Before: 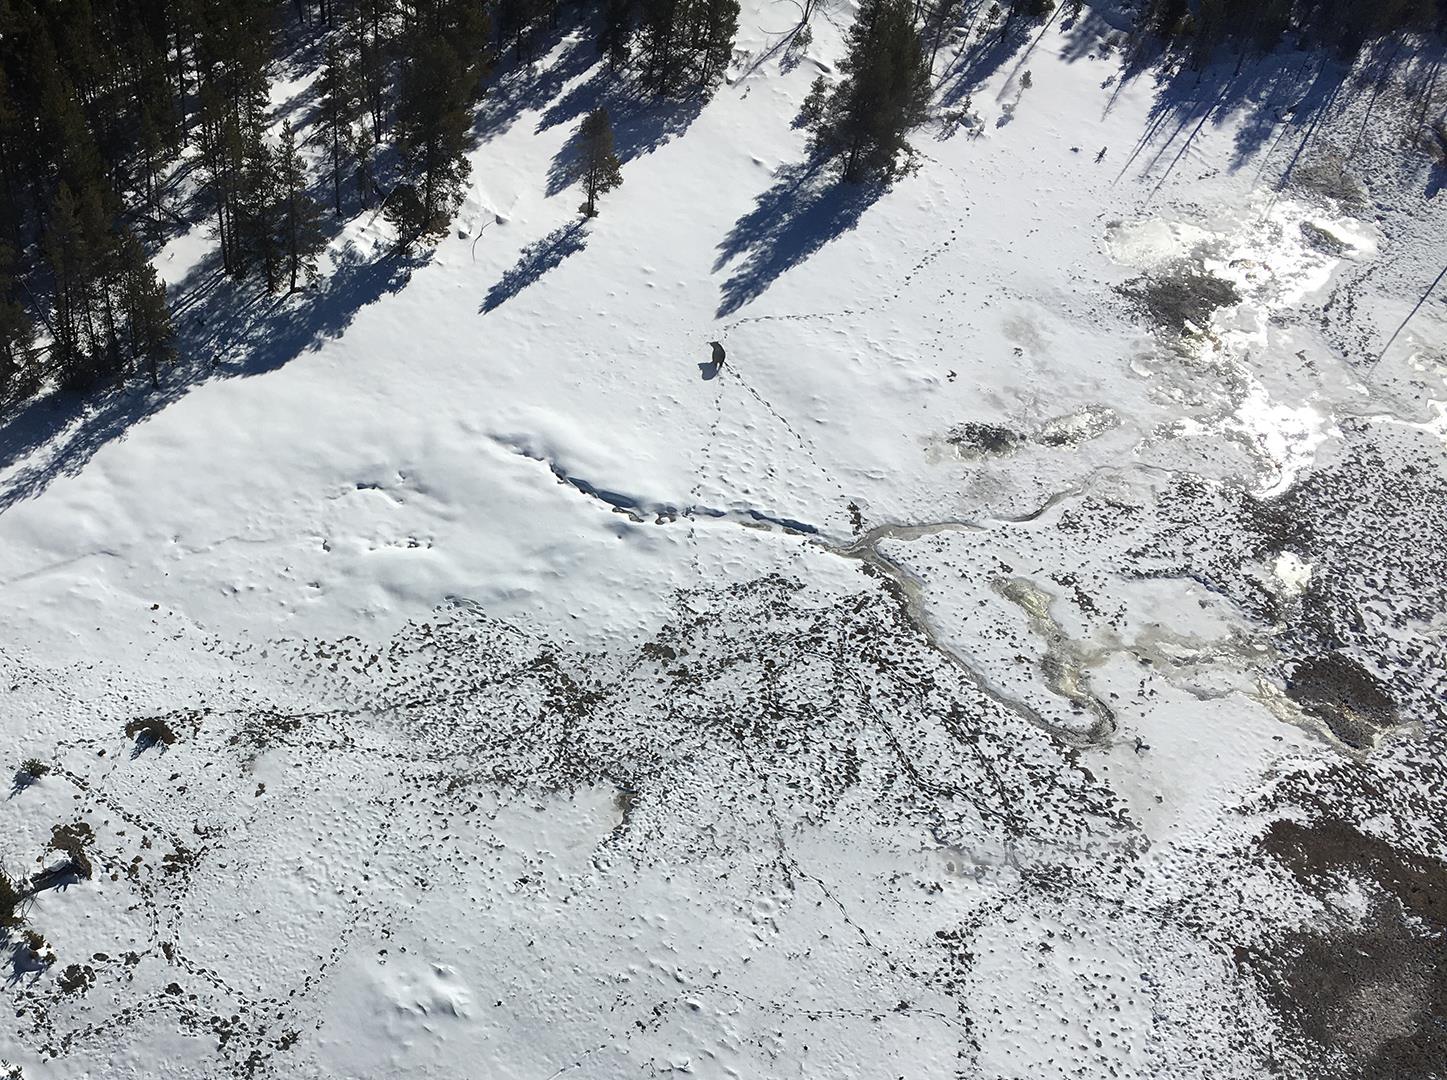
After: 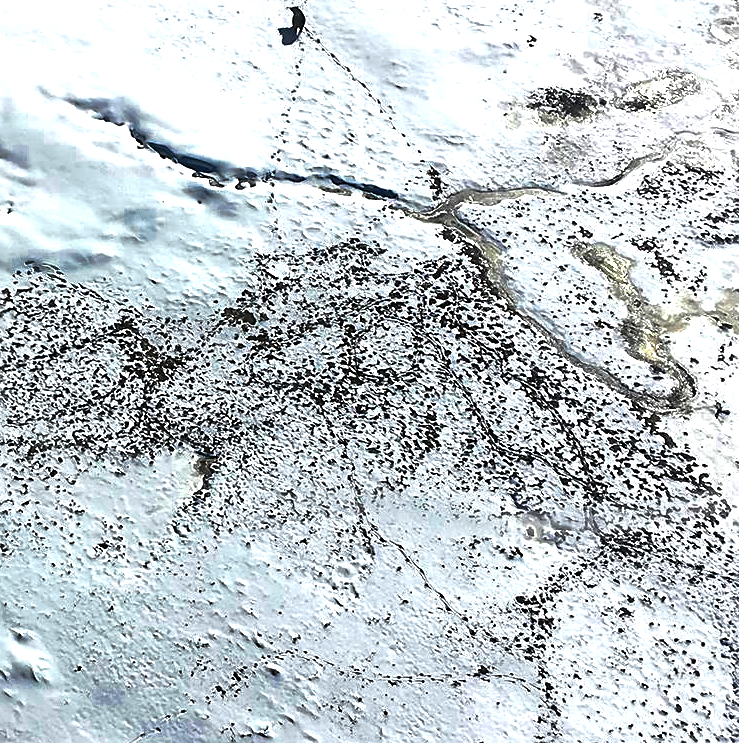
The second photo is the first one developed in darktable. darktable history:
tone equalizer: -8 EV -0.433 EV, -7 EV -0.371 EV, -6 EV -0.368 EV, -5 EV -0.221 EV, -3 EV 0.241 EV, -2 EV 0.323 EV, -1 EV 0.376 EV, +0 EV 0.418 EV, edges refinement/feathering 500, mask exposure compensation -1.57 EV, preserve details no
sharpen: on, module defaults
base curve: curves: ch0 [(0, 0) (0.595, 0.418) (1, 1)], preserve colors none
color balance rgb: perceptual saturation grading › global saturation 30.441%, perceptual brilliance grading › global brilliance 14.965%, perceptual brilliance grading › shadows -35.023%, global vibrance 20%
color zones: curves: ch0 [(0, 0.497) (0.143, 0.5) (0.286, 0.5) (0.429, 0.483) (0.571, 0.116) (0.714, -0.006) (0.857, 0.28) (1, 0.497)]
crop and rotate: left 29.094%, top 31.189%, right 19.82%
